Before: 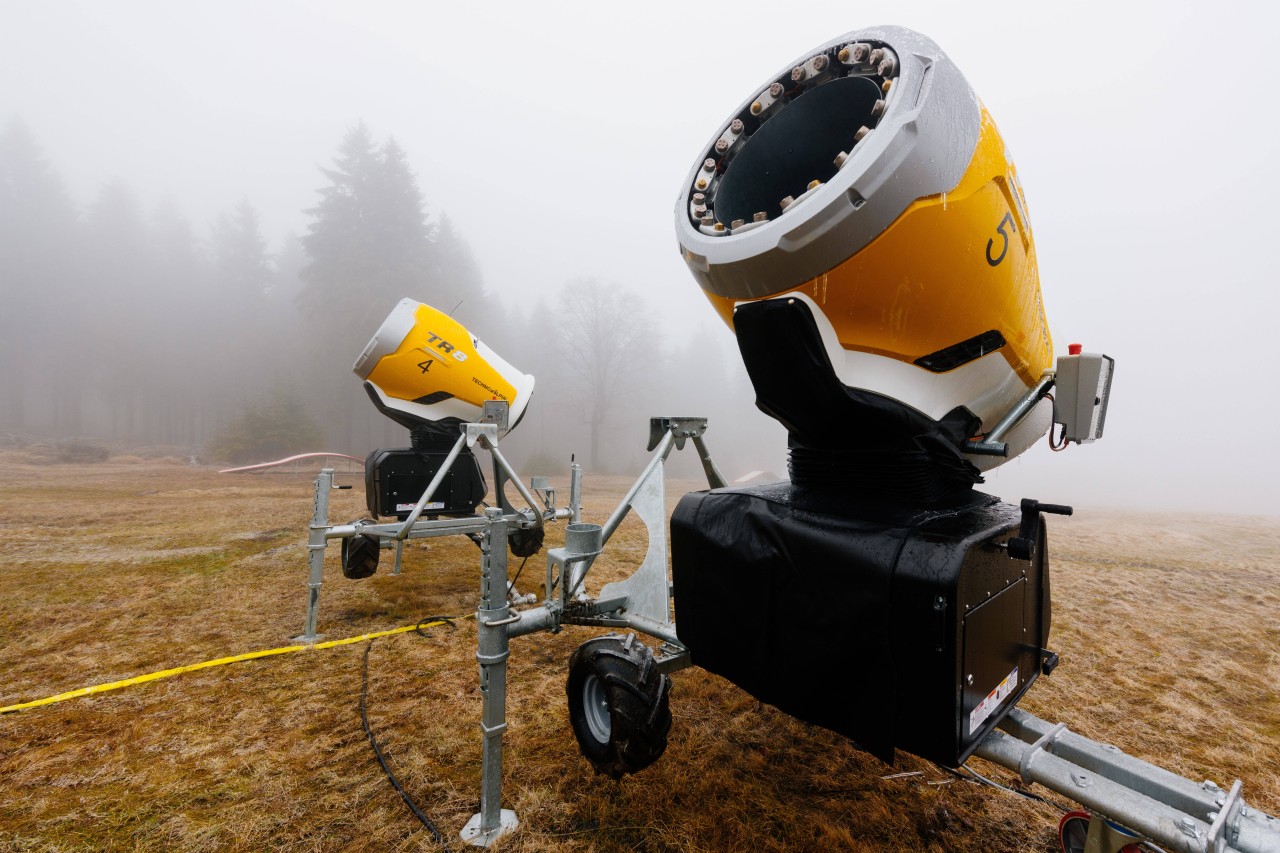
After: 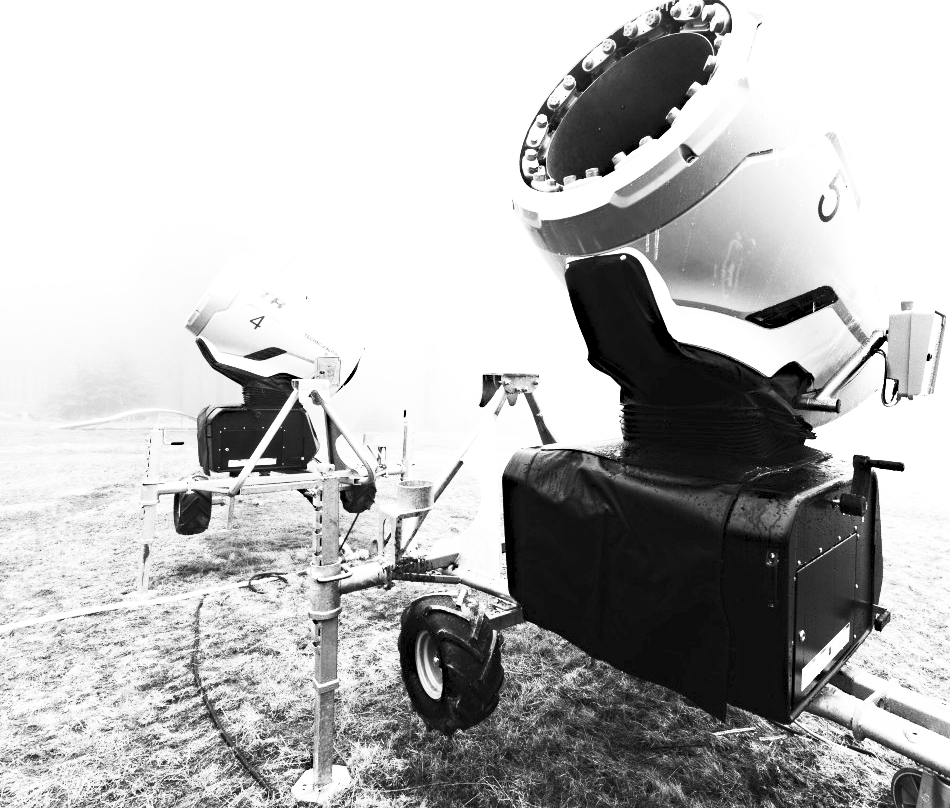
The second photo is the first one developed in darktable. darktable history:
color balance rgb: perceptual saturation grading › global saturation 20%, perceptual saturation grading › highlights -25%, perceptual saturation grading › shadows 50%
color balance: input saturation 99%
exposure: black level correction 0, exposure 1.3 EV, compensate exposure bias true, compensate highlight preservation false
haze removal: strength 0.29, distance 0.25, compatibility mode true, adaptive false
crop and rotate: left 13.15%, top 5.251%, right 12.609%
contrast brightness saturation: contrast 0.53, brightness 0.47, saturation -1
